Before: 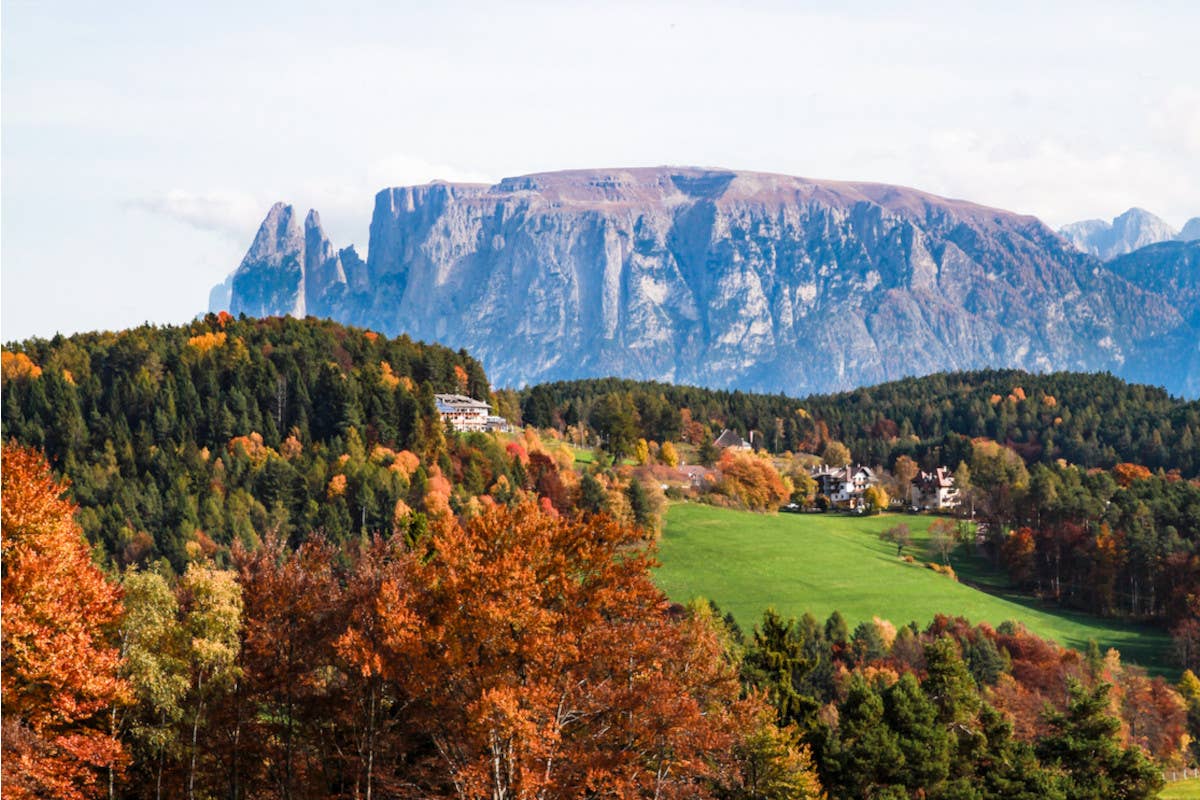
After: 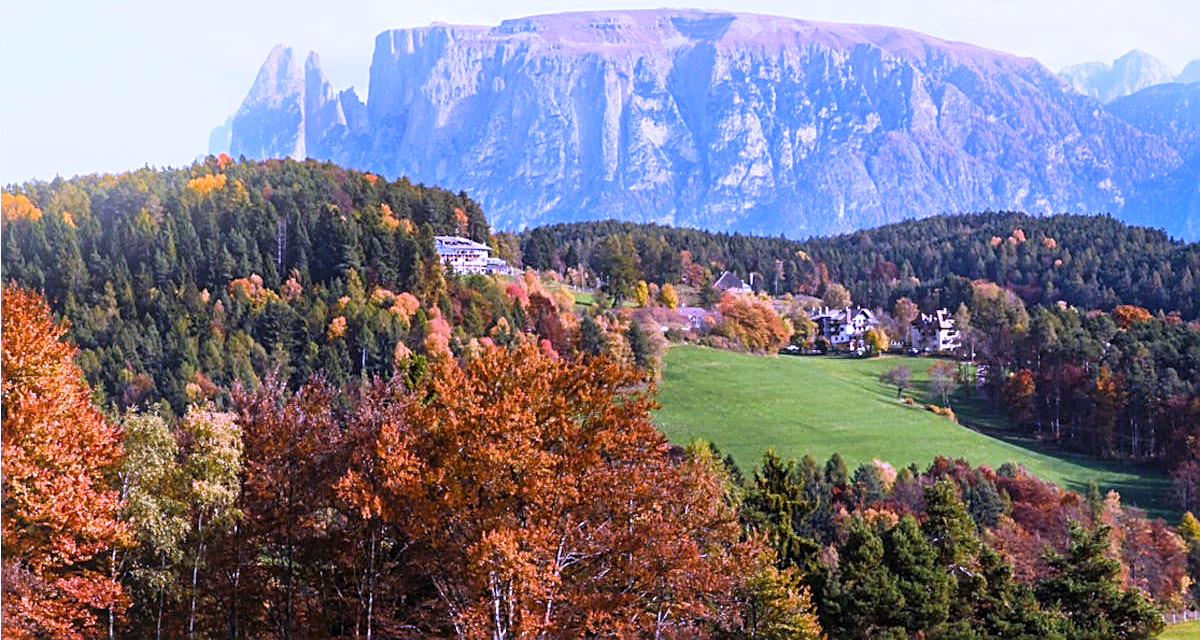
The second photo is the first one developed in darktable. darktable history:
crop and rotate: top 19.998%
sharpen: amount 0.75
bloom: on, module defaults
white balance: red 0.98, blue 1.61
